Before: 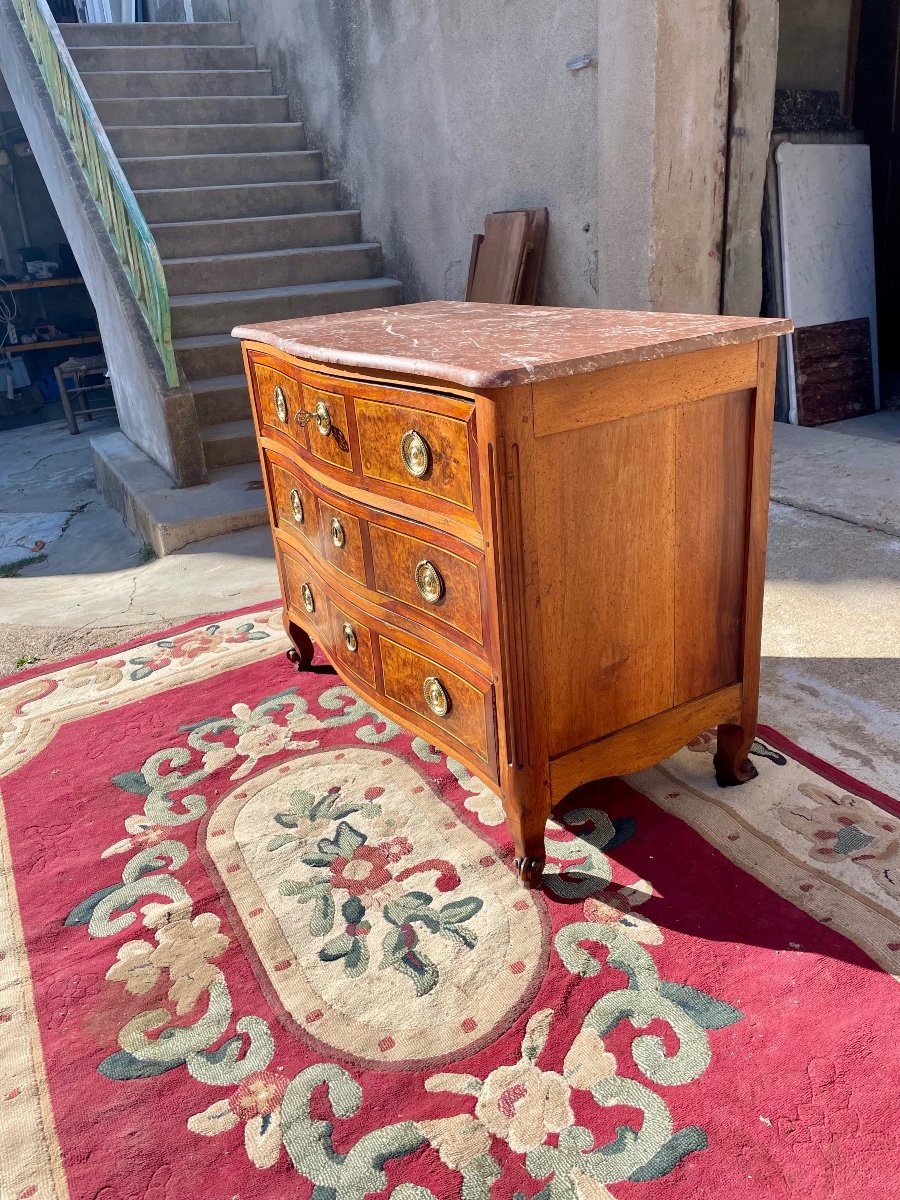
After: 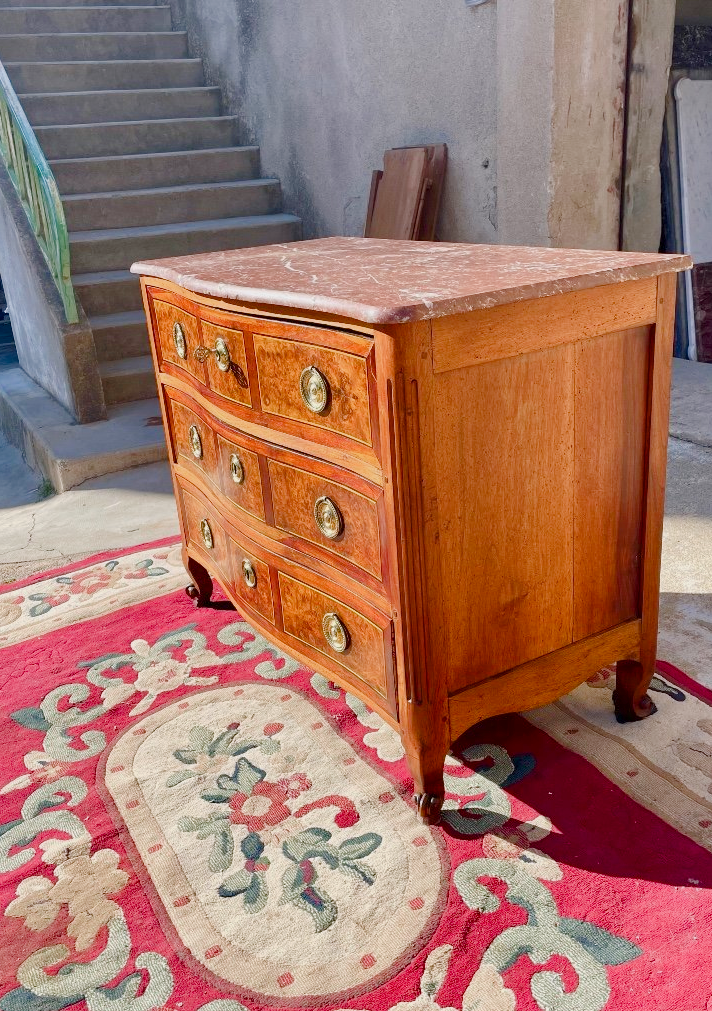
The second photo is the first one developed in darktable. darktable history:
crop: left 11.225%, top 5.381%, right 9.565%, bottom 10.314%
tone curve: curves: ch0 [(0, 0) (0.003, 0.002) (0.011, 0.01) (0.025, 0.022) (0.044, 0.039) (0.069, 0.061) (0.1, 0.088) (0.136, 0.126) (0.177, 0.167) (0.224, 0.211) (0.277, 0.27) (0.335, 0.335) (0.399, 0.407) (0.468, 0.485) (0.543, 0.569) (0.623, 0.659) (0.709, 0.756) (0.801, 0.851) (0.898, 0.961) (1, 1)], preserve colors none
color balance rgb: shadows lift › chroma 1%, shadows lift › hue 113°, highlights gain › chroma 0.2%, highlights gain › hue 333°, perceptual saturation grading › global saturation 20%, perceptual saturation grading › highlights -50%, perceptual saturation grading › shadows 25%, contrast -20%
shadows and highlights: shadows -24.28, highlights 49.77, soften with gaussian
